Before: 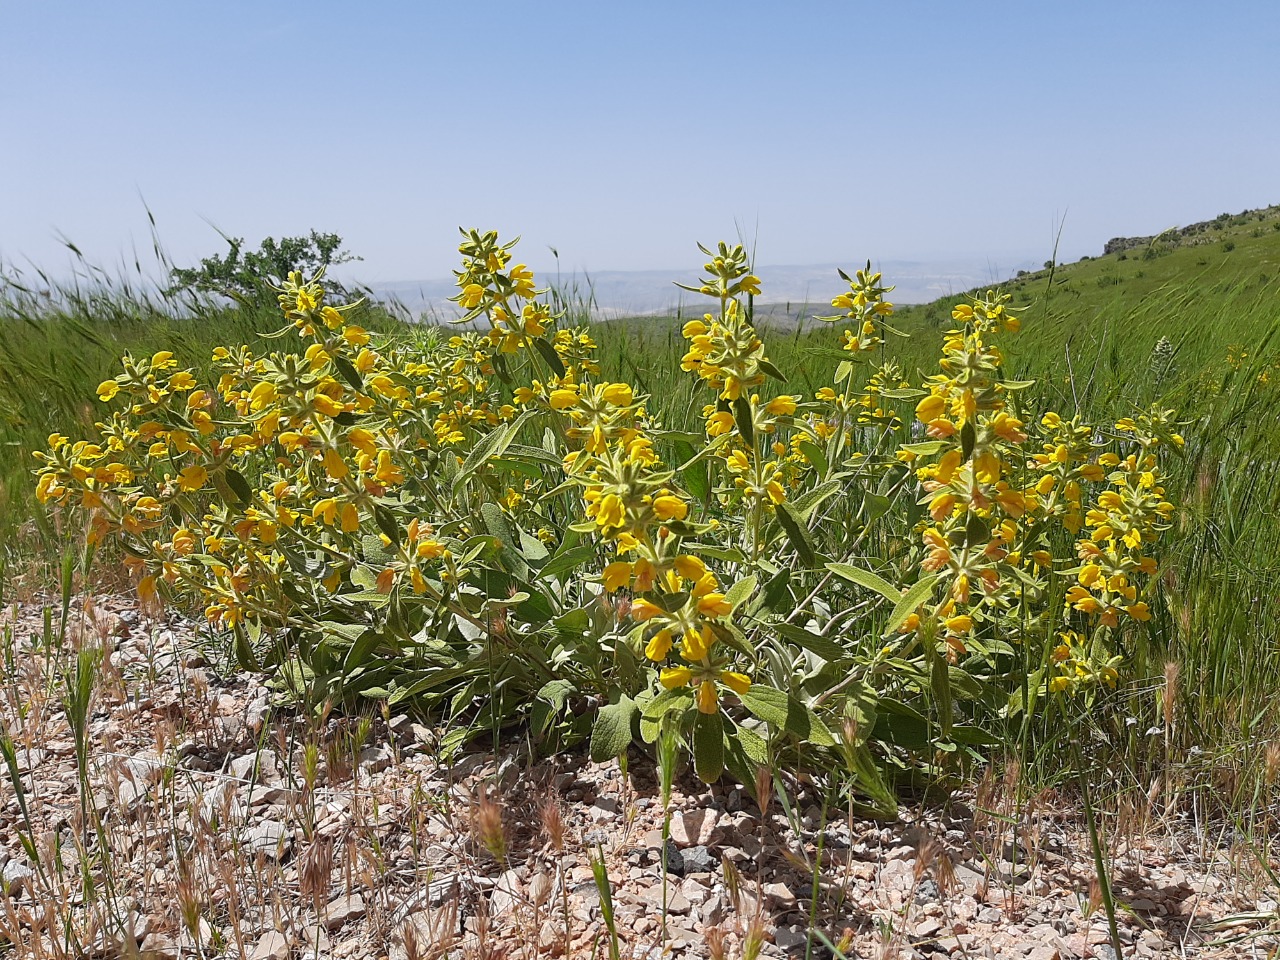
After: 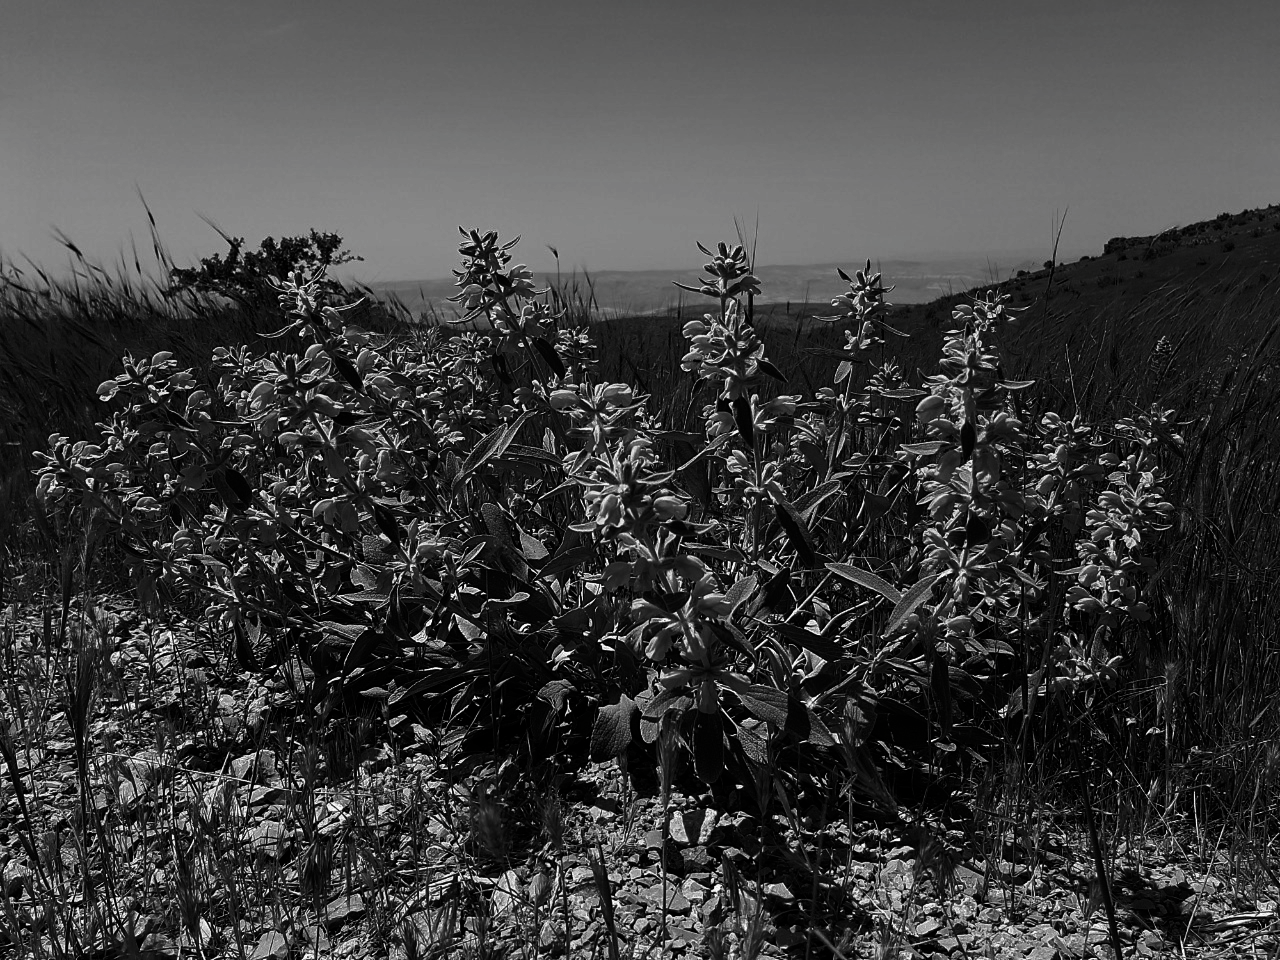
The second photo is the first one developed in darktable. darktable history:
contrast brightness saturation: contrast 0.023, brightness -0.99, saturation -0.998
